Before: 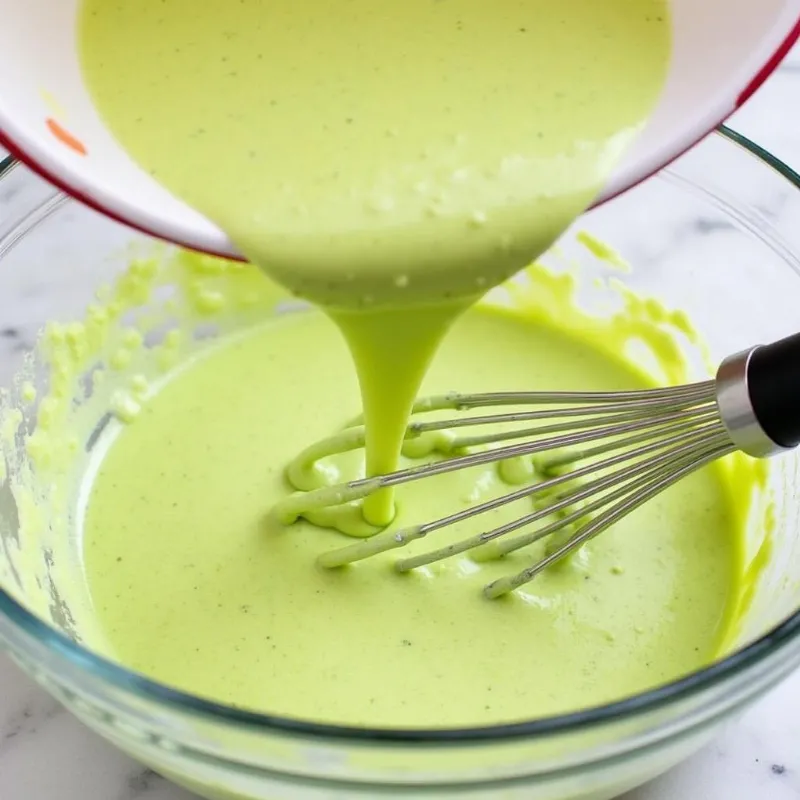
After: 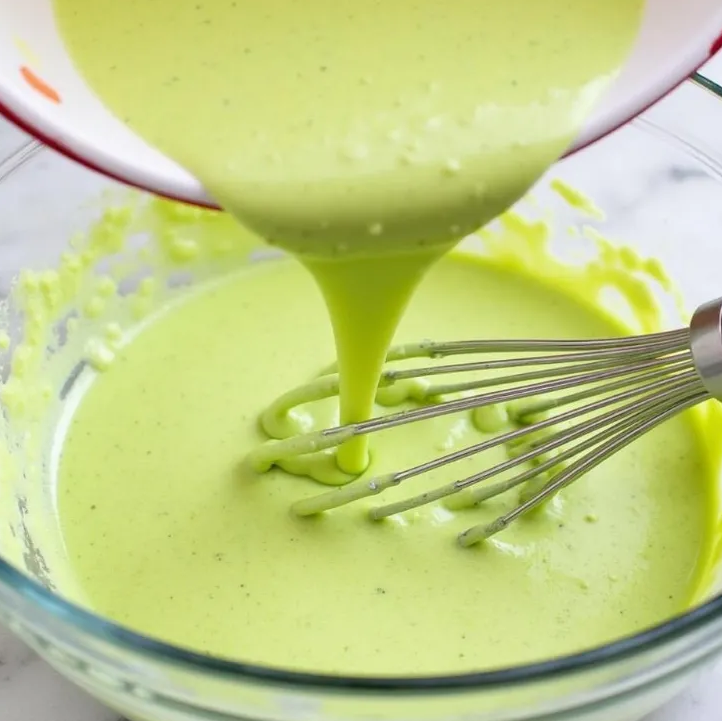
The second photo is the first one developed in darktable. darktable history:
crop: left 3.318%, top 6.508%, right 6.354%, bottom 3.249%
